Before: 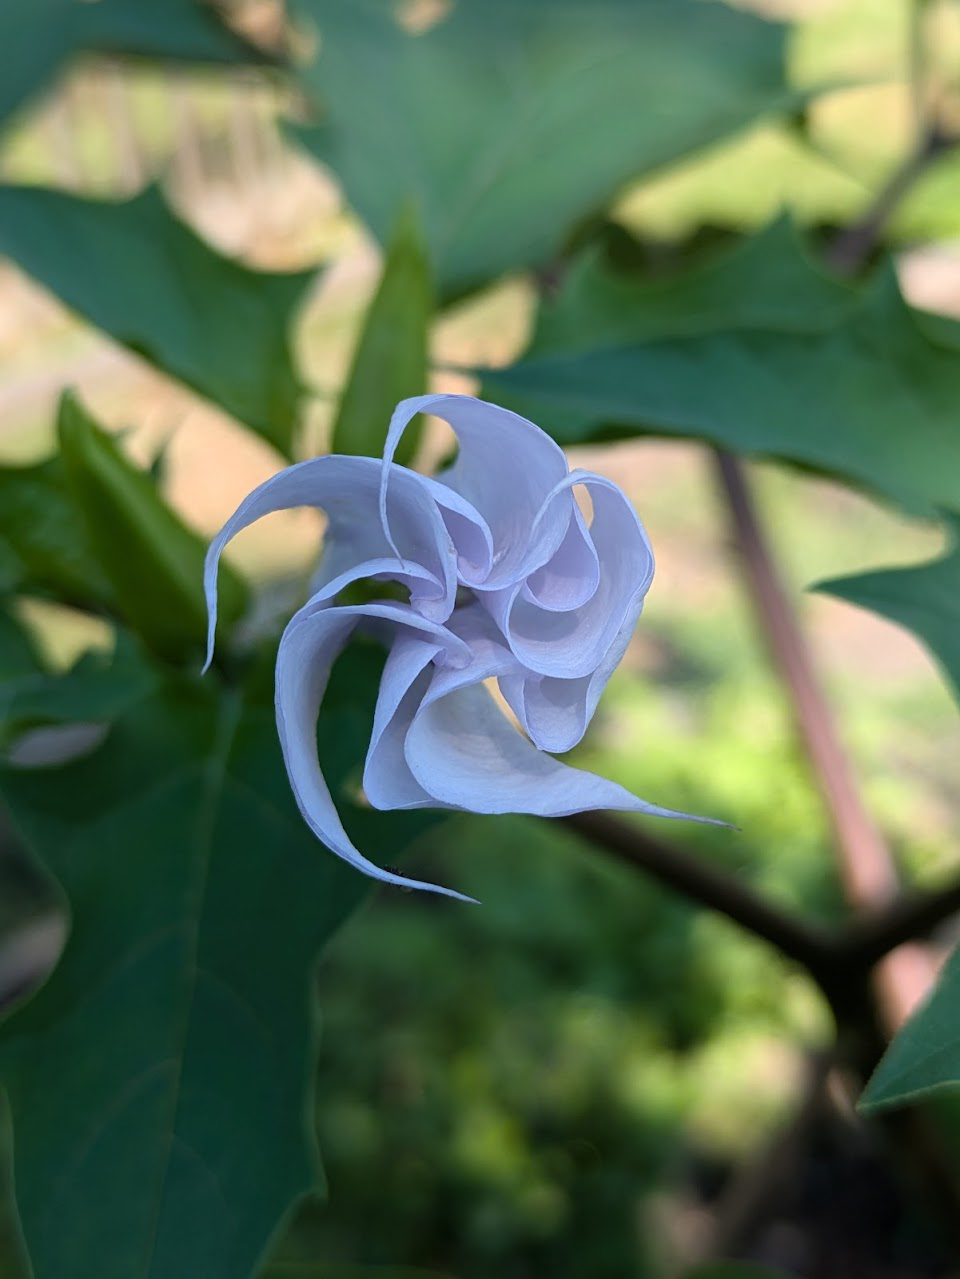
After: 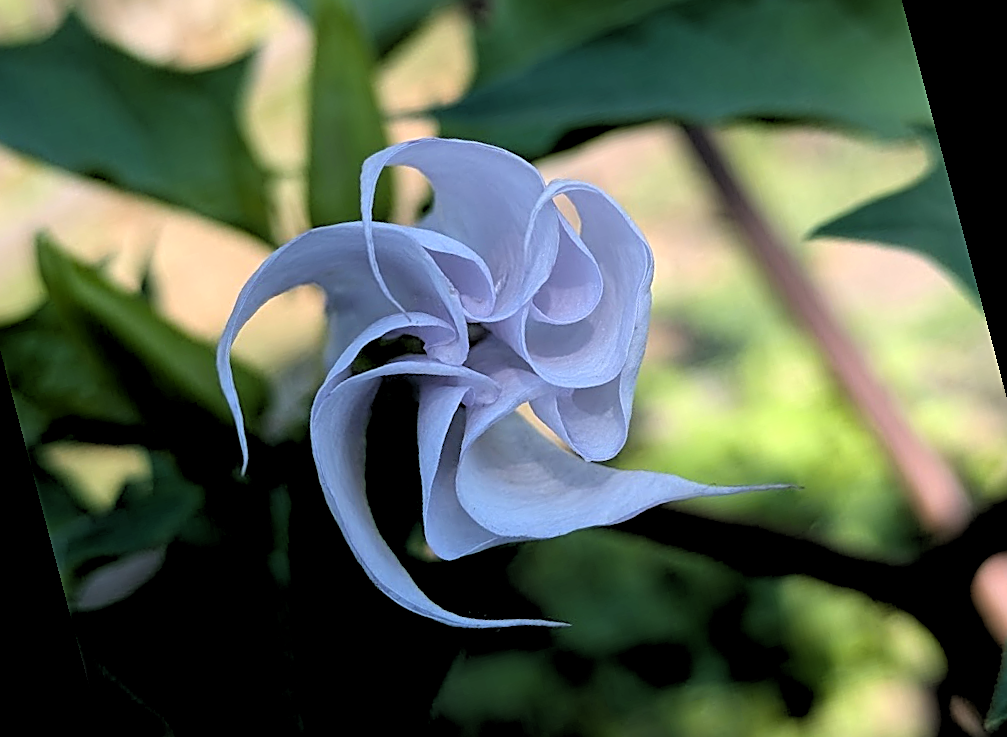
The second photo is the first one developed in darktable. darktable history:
sharpen: on, module defaults
rgb levels: levels [[0.034, 0.472, 0.904], [0, 0.5, 1], [0, 0.5, 1]]
rotate and perspective: rotation -14.8°, crop left 0.1, crop right 0.903, crop top 0.25, crop bottom 0.748
